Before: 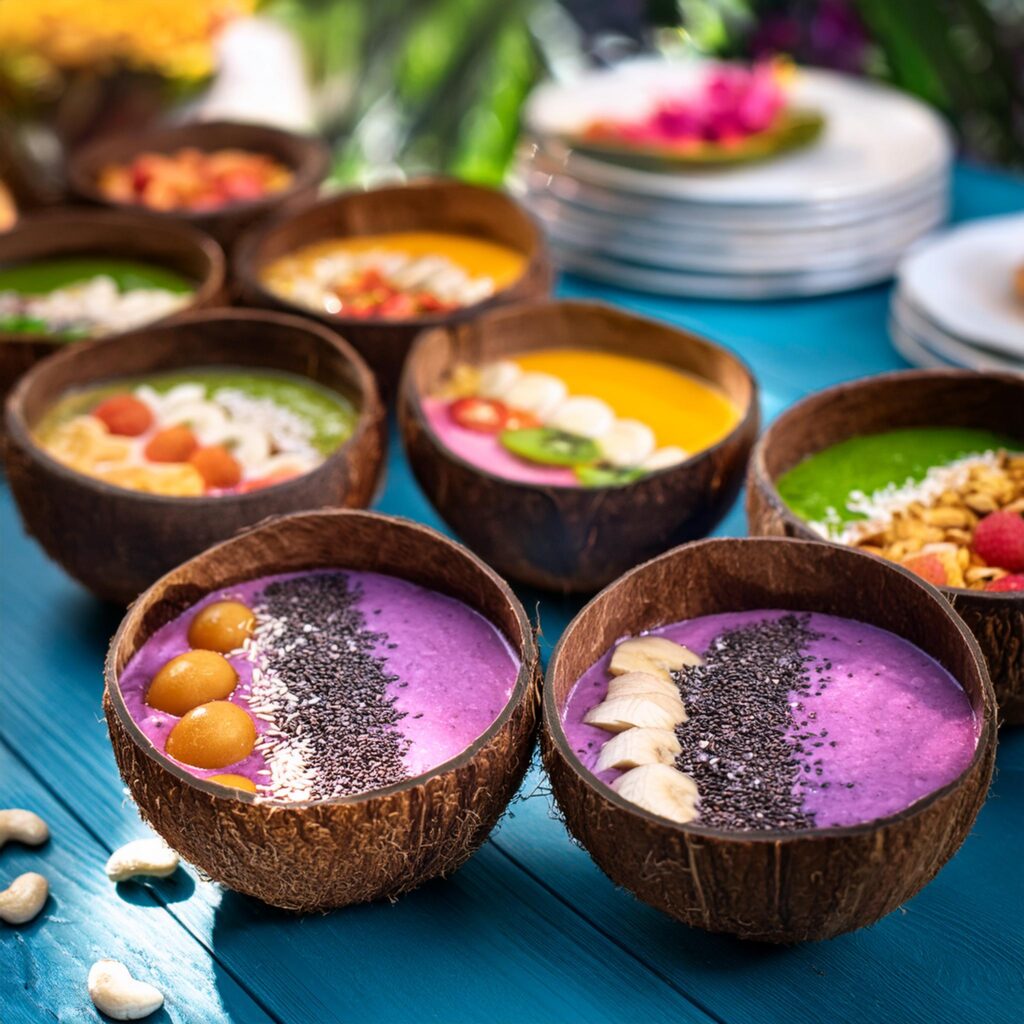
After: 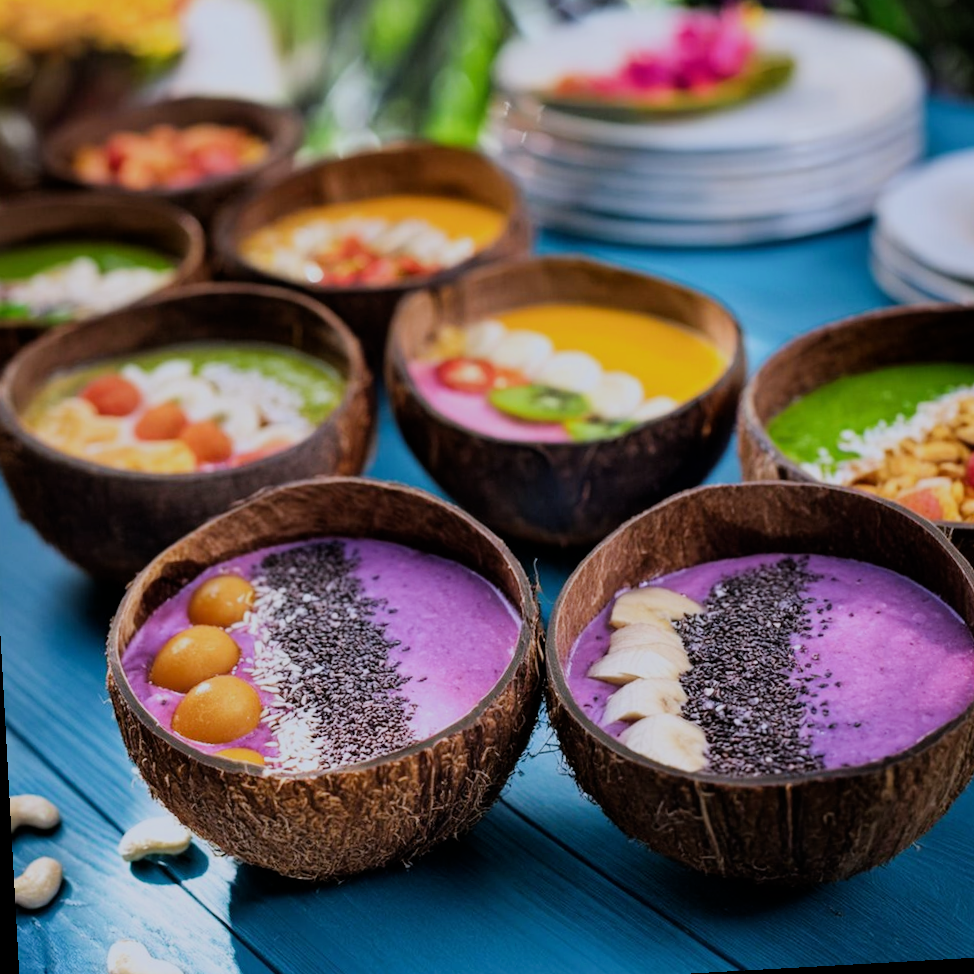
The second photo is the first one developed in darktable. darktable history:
crop: left 3.305%, top 6.436%, right 6.389%, bottom 3.258%
white balance: red 0.954, blue 1.079
rotate and perspective: rotation -3.18°, automatic cropping off
filmic rgb: black relative exposure -7.65 EV, white relative exposure 4.56 EV, hardness 3.61
